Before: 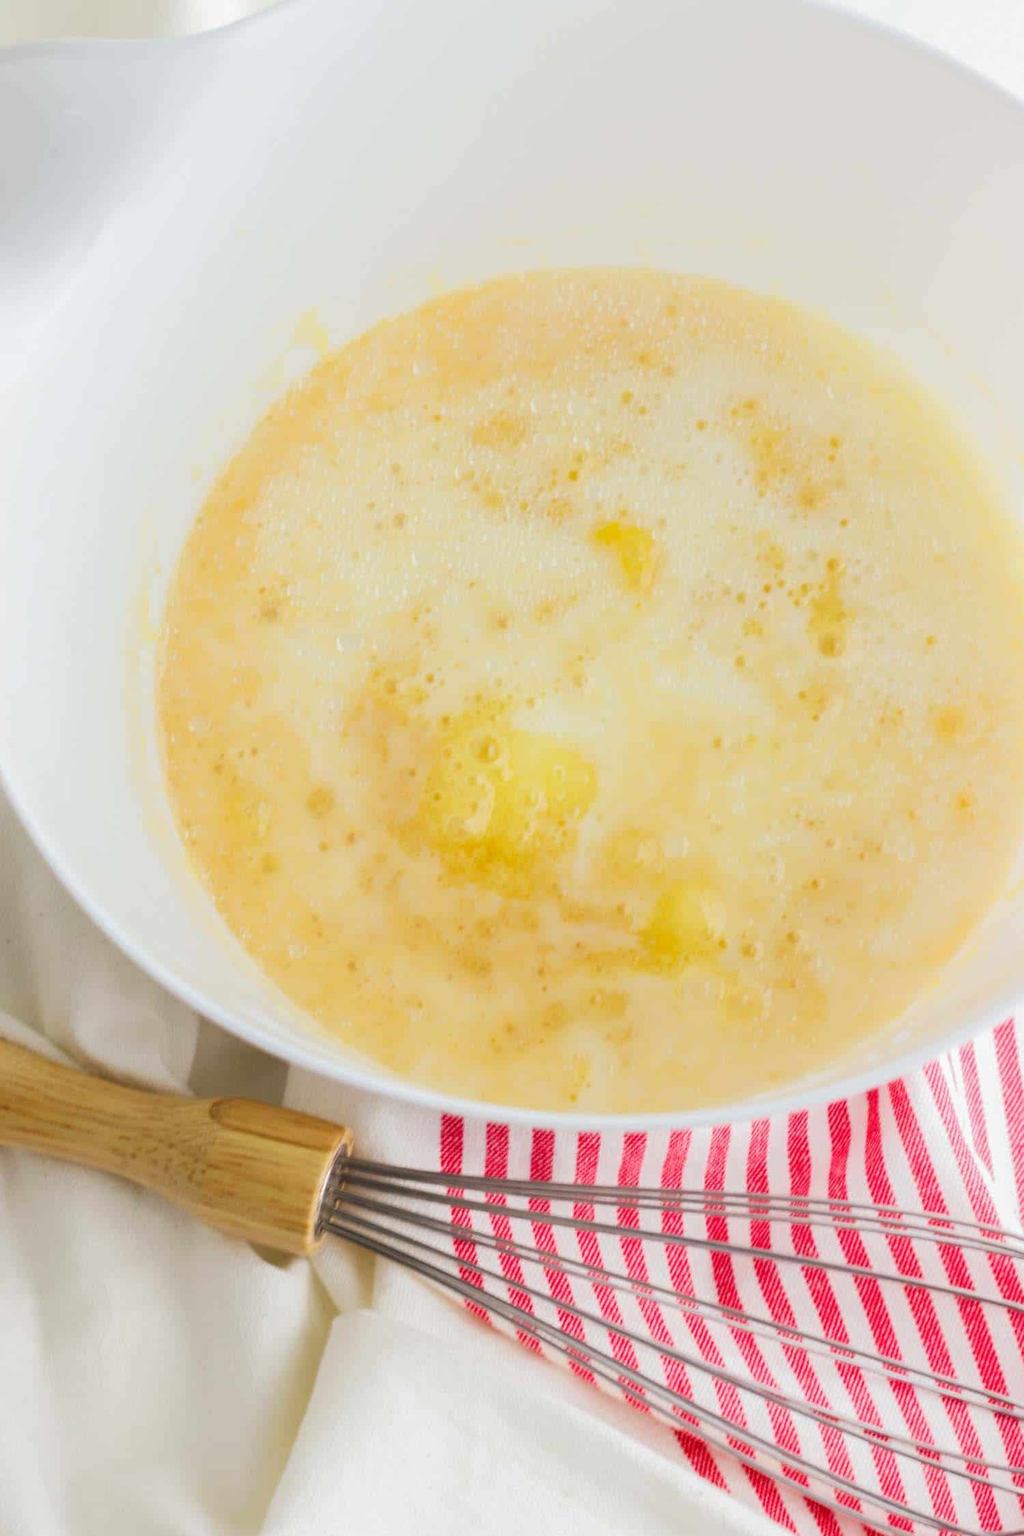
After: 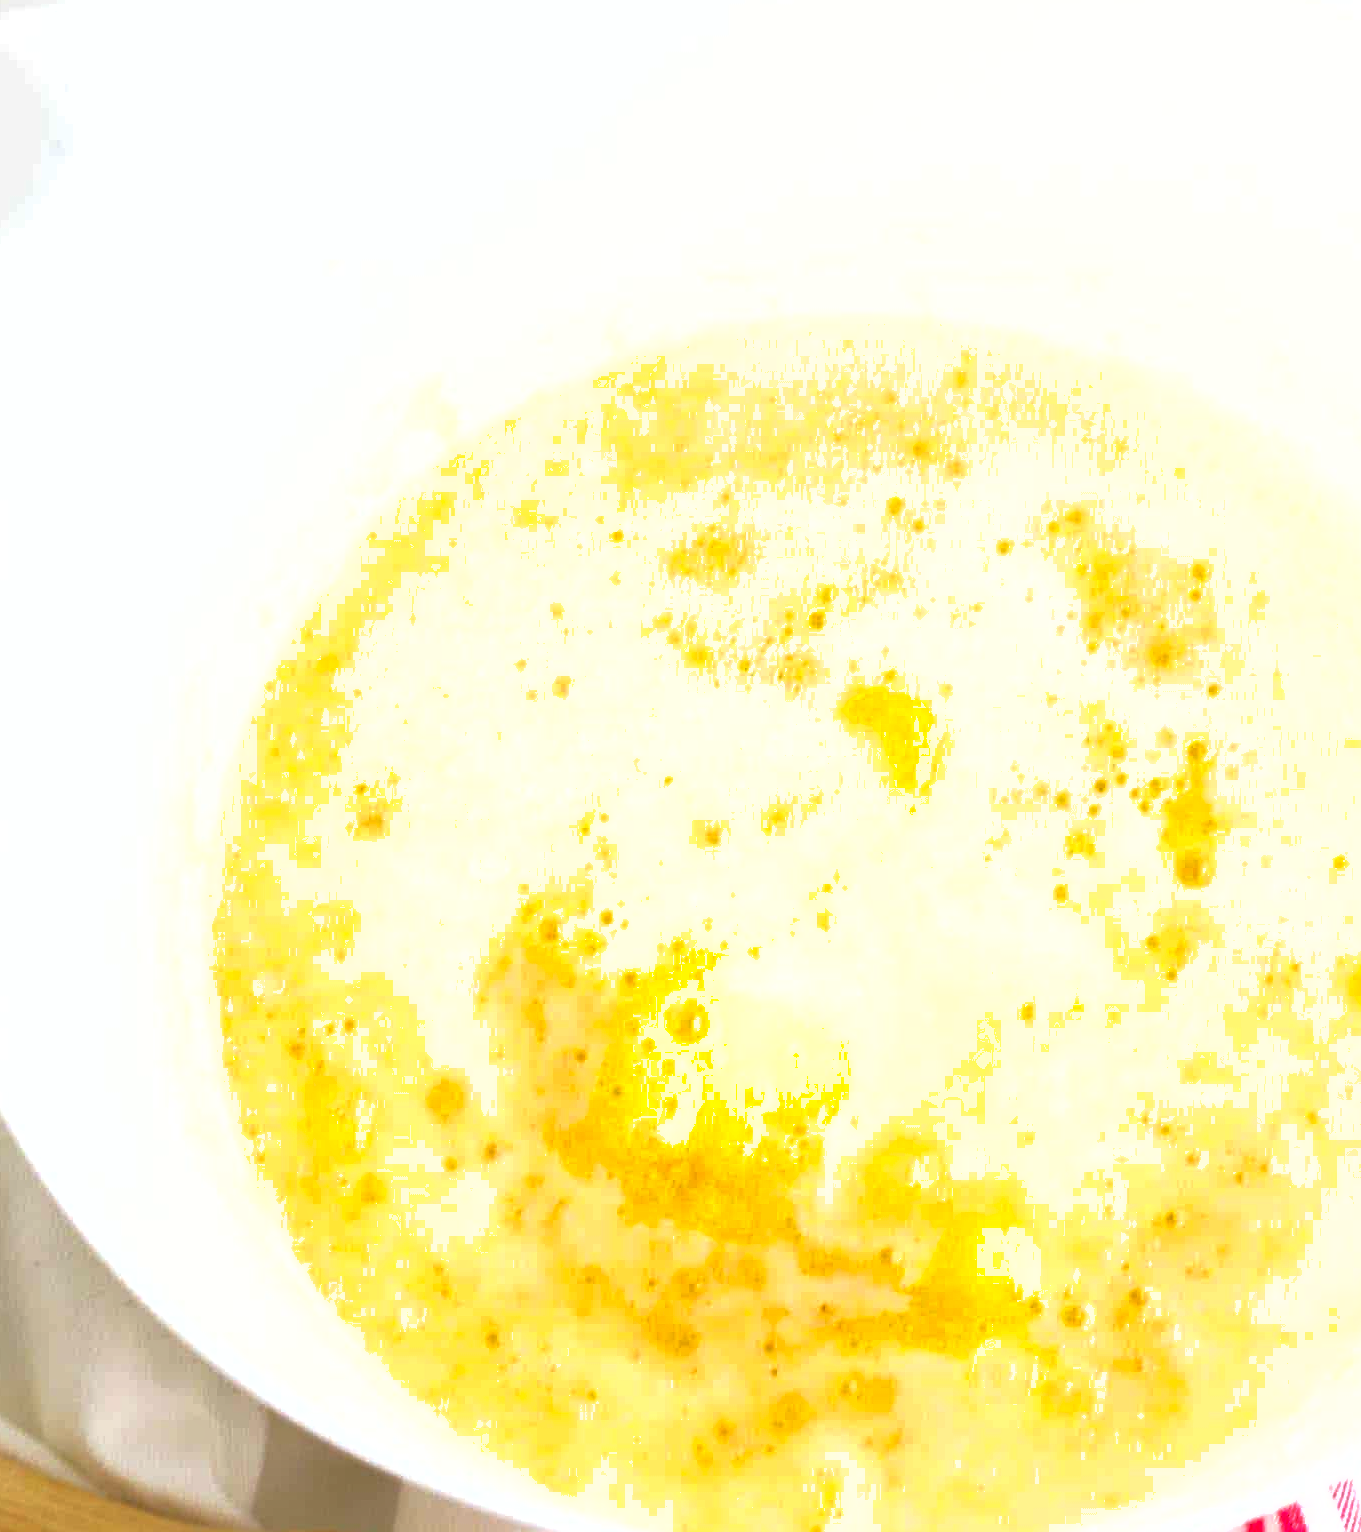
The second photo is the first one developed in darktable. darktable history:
crop: left 1.595%, top 3.389%, right 7.625%, bottom 28.51%
shadows and highlights: on, module defaults
sharpen: on, module defaults
tone equalizer: -8 EV -0.753 EV, -7 EV -0.691 EV, -6 EV -0.59 EV, -5 EV -0.415 EV, -3 EV 0.398 EV, -2 EV 0.6 EV, -1 EV 0.681 EV, +0 EV 0.737 EV
